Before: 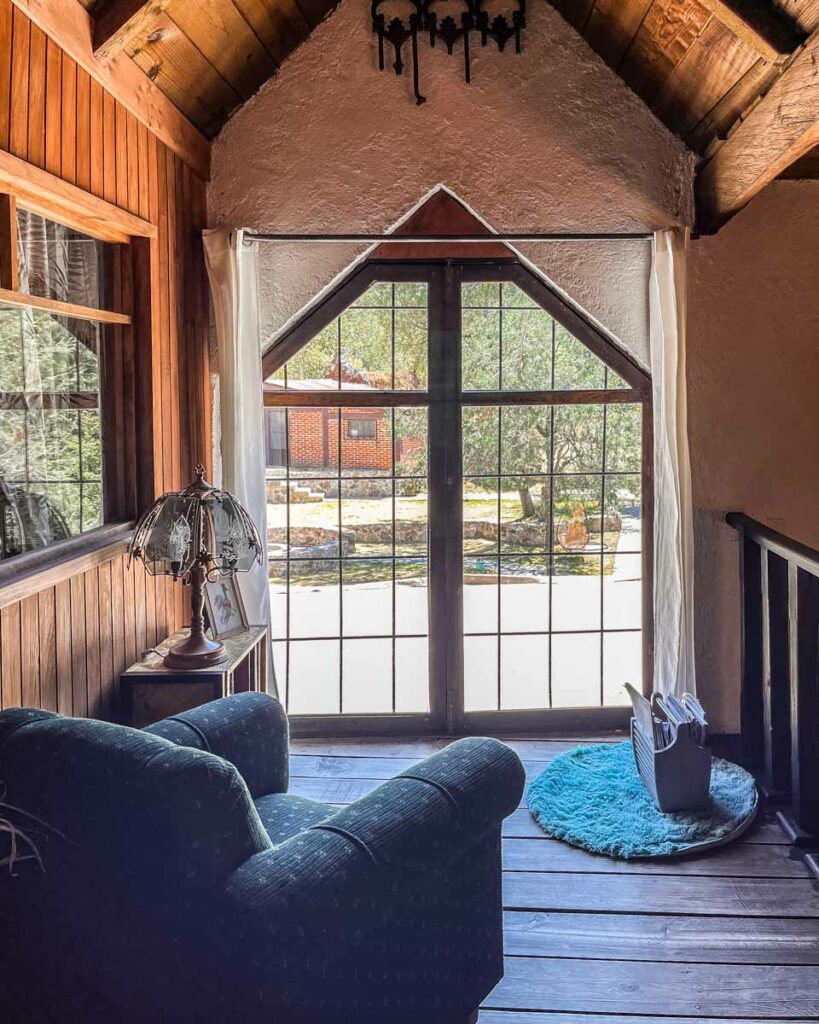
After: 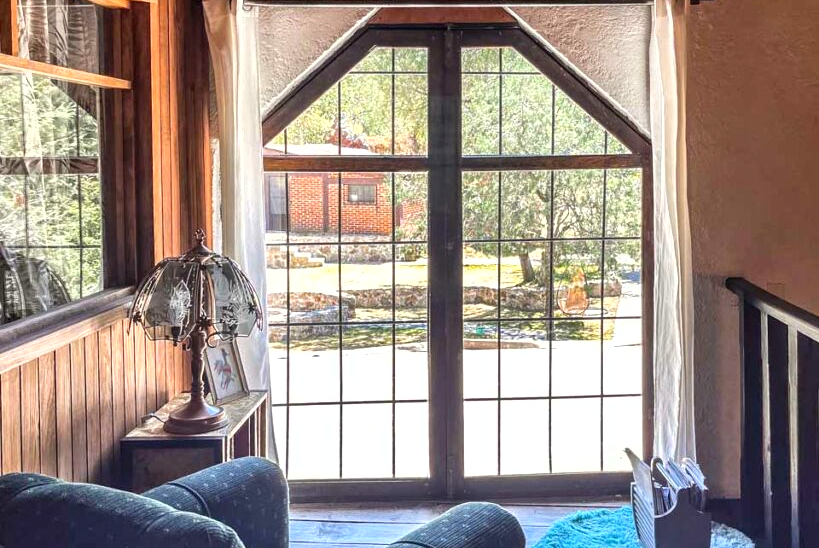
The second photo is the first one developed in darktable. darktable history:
shadows and highlights: low approximation 0.01, soften with gaussian
exposure: exposure 0.559 EV, compensate highlight preservation false
crop and rotate: top 23.043%, bottom 23.437%
